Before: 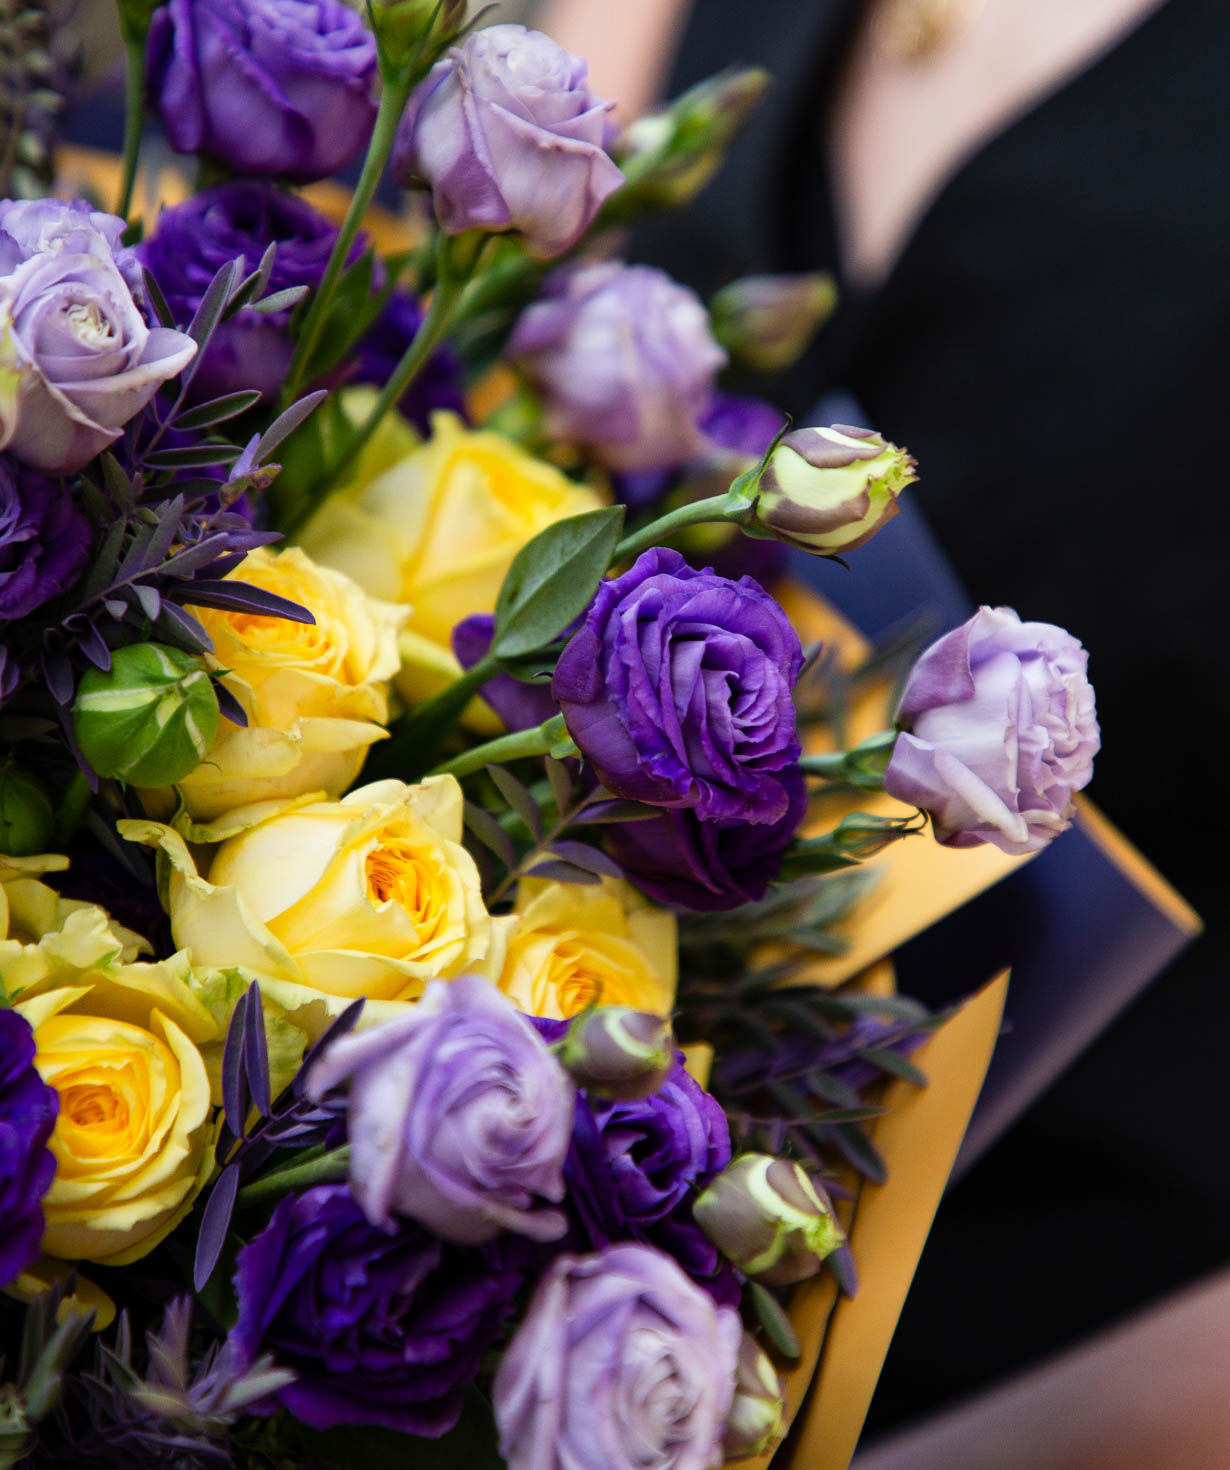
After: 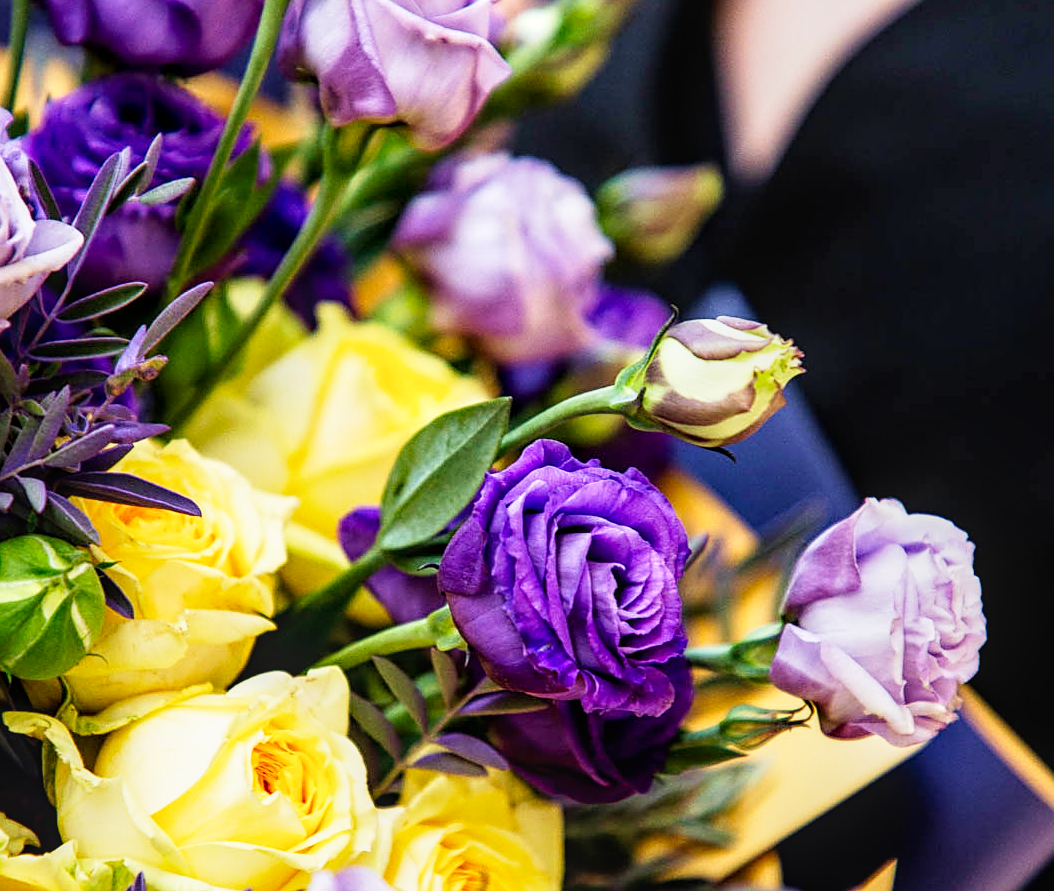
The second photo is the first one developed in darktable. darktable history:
crop and rotate: left 9.294%, top 7.36%, right 4.961%, bottom 32.022%
base curve: curves: ch0 [(0, 0) (0.005, 0.002) (0.15, 0.3) (0.4, 0.7) (0.75, 0.95) (1, 1)], preserve colors none
sharpen: on, module defaults
velvia: on, module defaults
local contrast: on, module defaults
